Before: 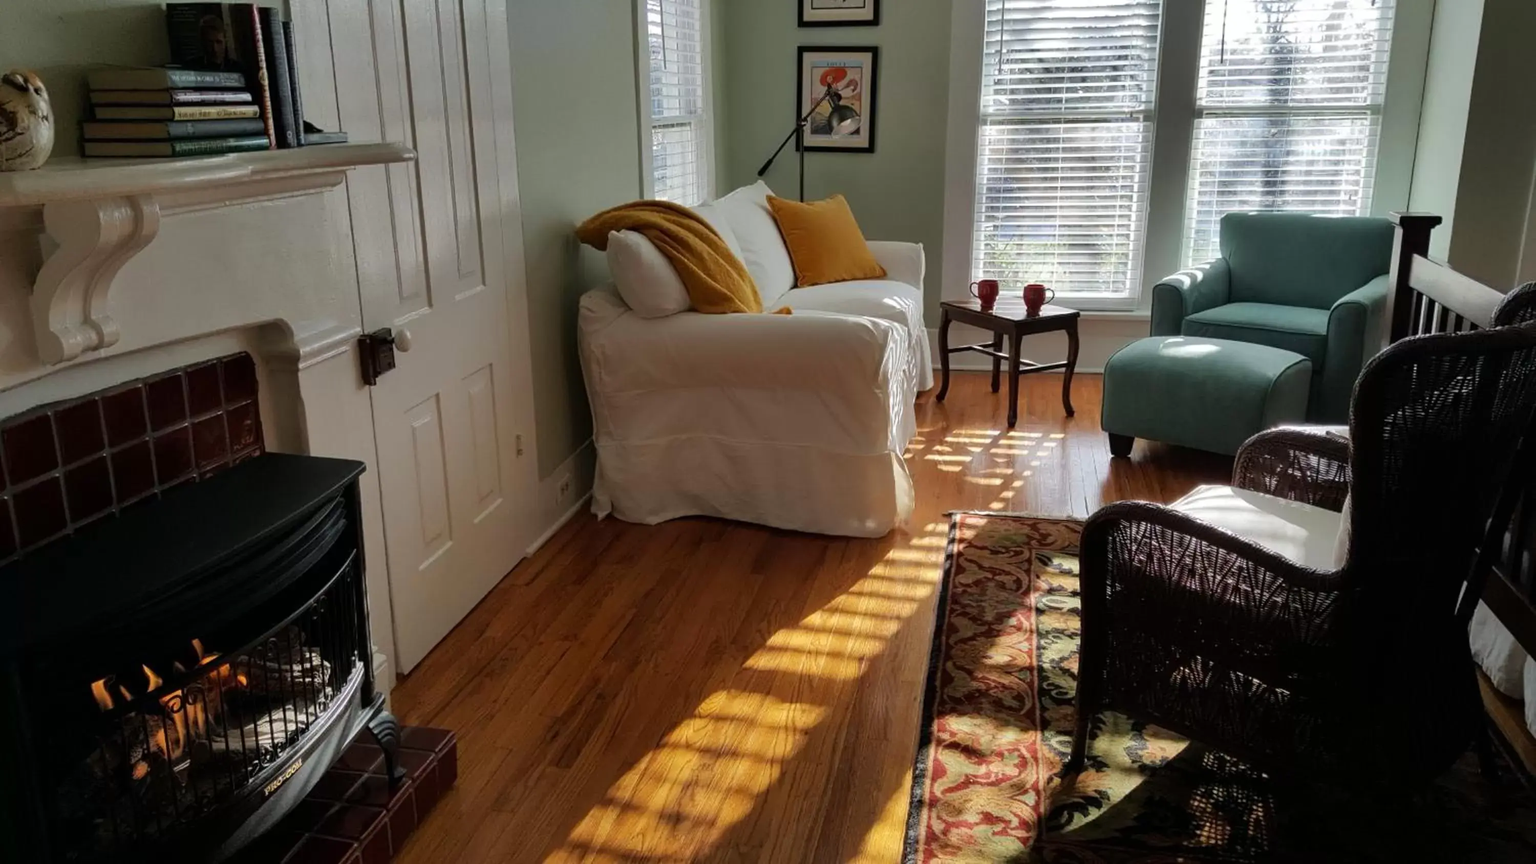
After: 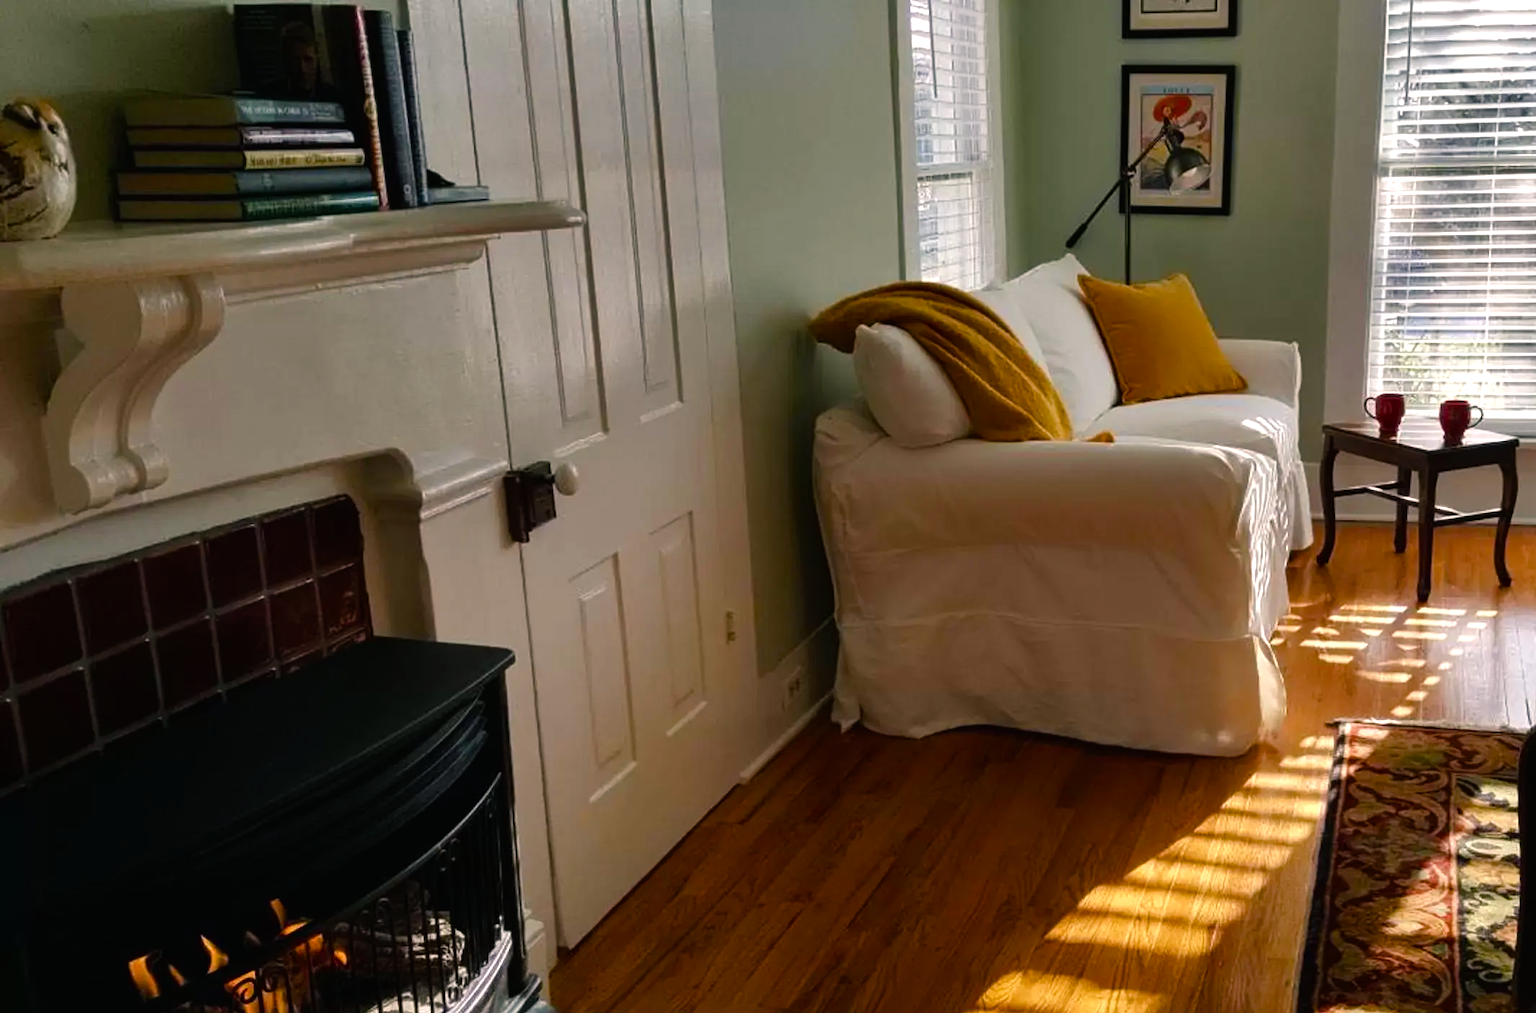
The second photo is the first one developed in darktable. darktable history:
crop: right 28.885%, bottom 16.626%
color calibration: illuminant same as pipeline (D50), adaptation none (bypass)
color balance rgb: shadows lift › chroma 1%, shadows lift › hue 217.2°, power › hue 310.8°, highlights gain › chroma 2%, highlights gain › hue 44.4°, global offset › luminance 0.25%, global offset › hue 171.6°, perceptual saturation grading › global saturation 14.09%, perceptual saturation grading › highlights -30%, perceptual saturation grading › shadows 50.67%, global vibrance 25%, contrast 20%
